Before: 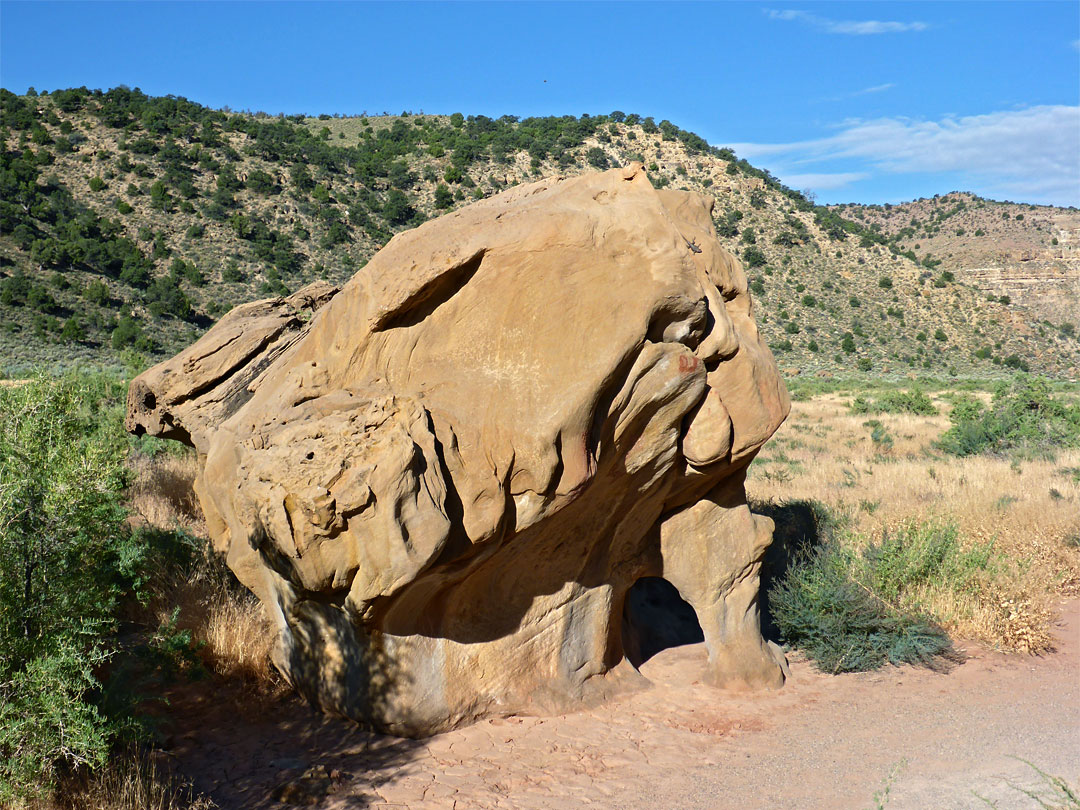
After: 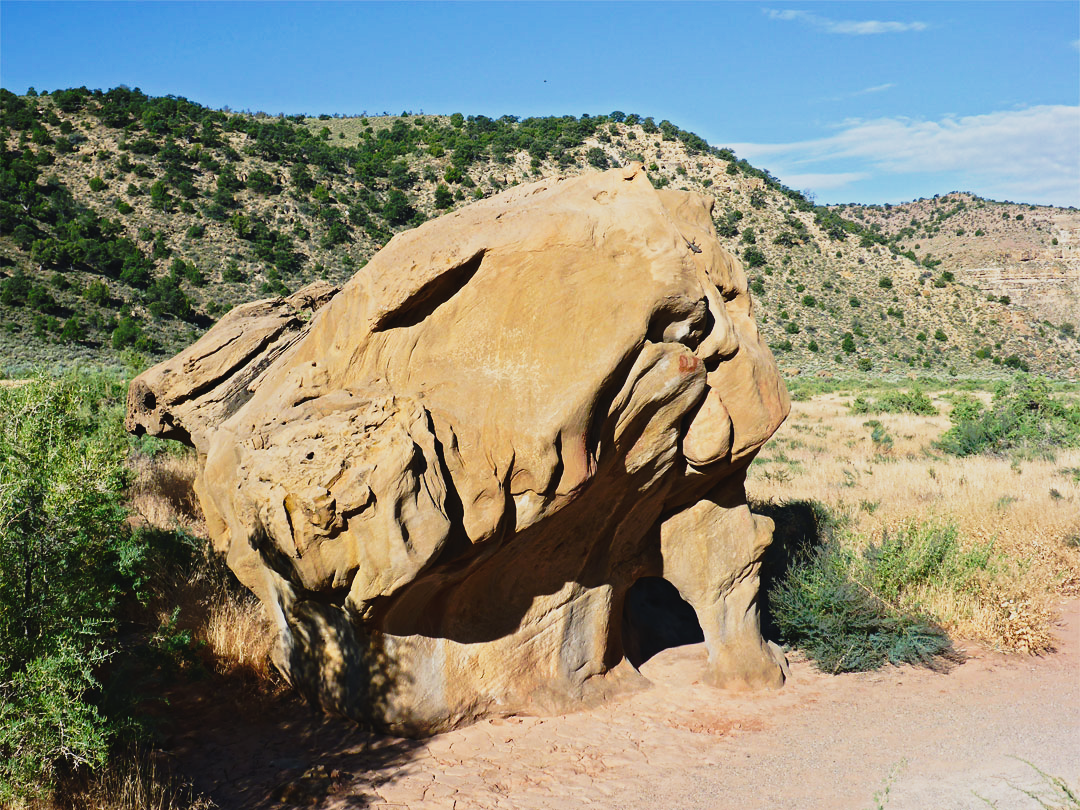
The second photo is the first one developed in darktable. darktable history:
tone curve: curves: ch0 [(0, 0.032) (0.094, 0.08) (0.265, 0.208) (0.41, 0.417) (0.498, 0.496) (0.638, 0.673) (0.819, 0.841) (0.96, 0.899)]; ch1 [(0, 0) (0.161, 0.092) (0.37, 0.302) (0.417, 0.434) (0.495, 0.498) (0.576, 0.589) (0.725, 0.765) (1, 1)]; ch2 [(0, 0) (0.352, 0.403) (0.45, 0.469) (0.521, 0.515) (0.59, 0.579) (1, 1)], preserve colors none
